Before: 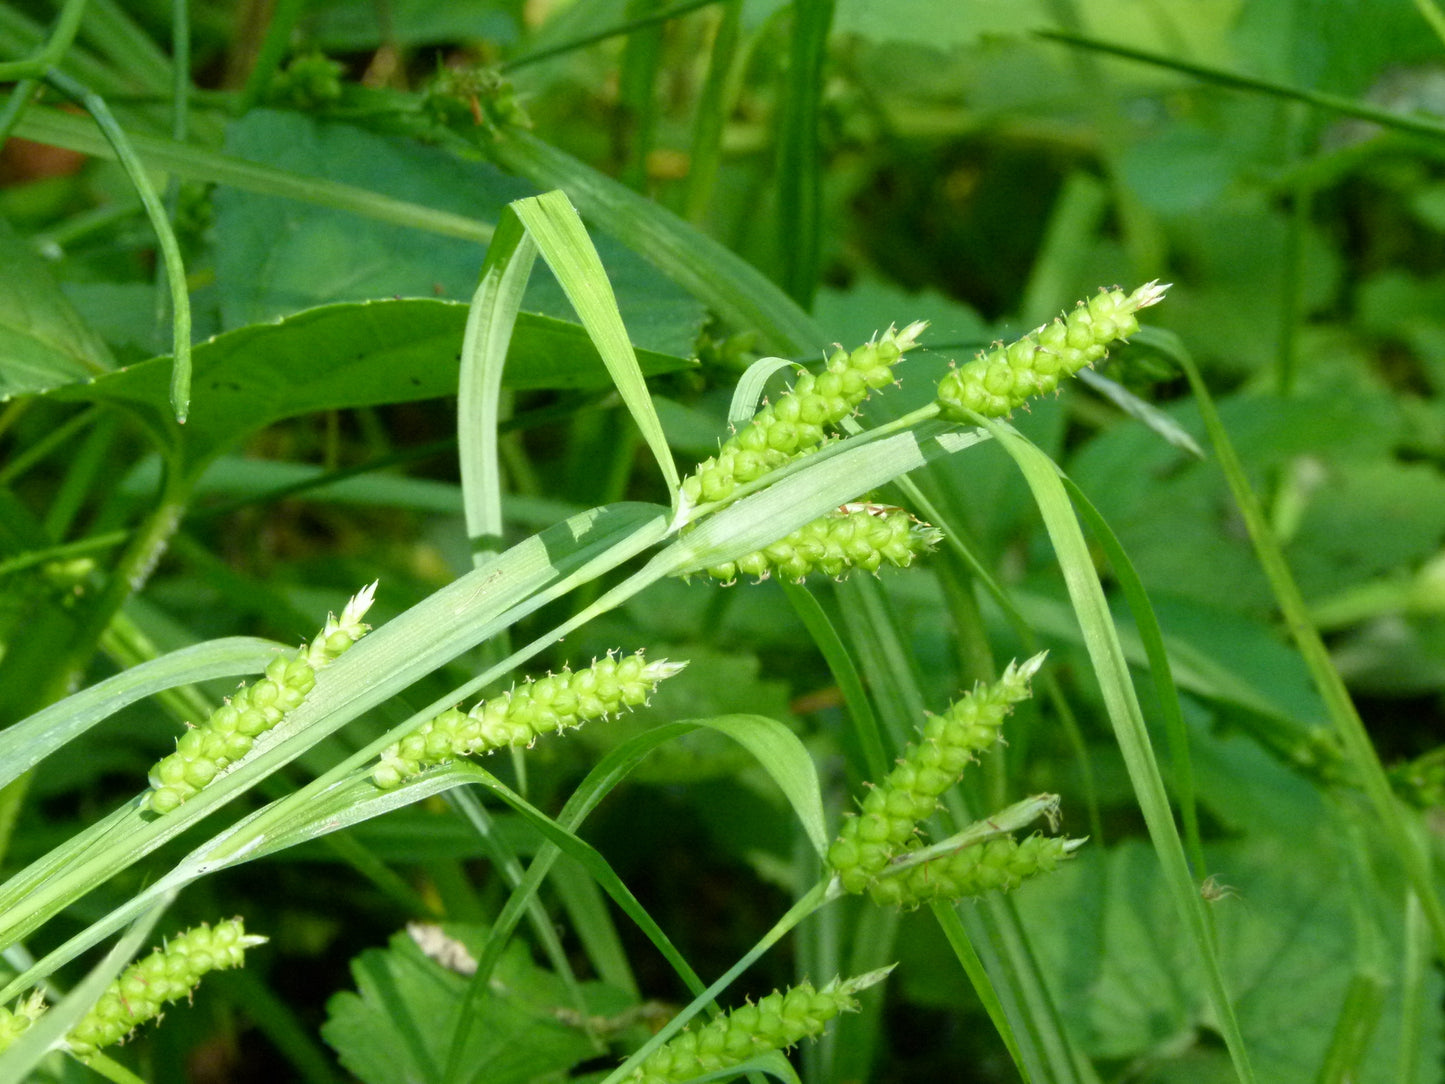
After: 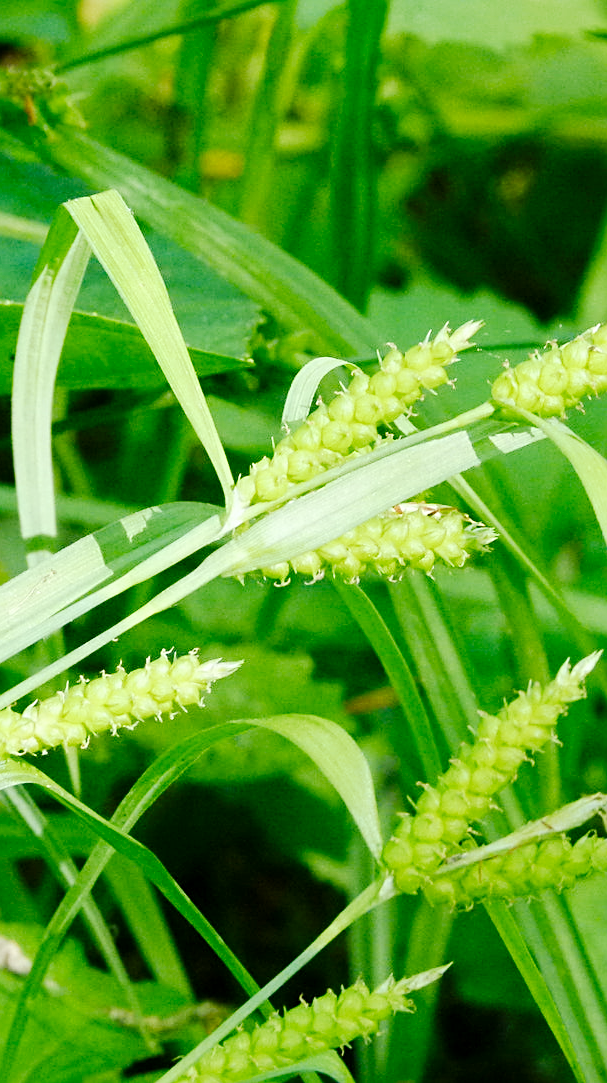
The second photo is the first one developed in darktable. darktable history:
exposure: exposure 0.202 EV, compensate highlight preservation false
sharpen: on, module defaults
crop: left 30.872%, right 27.091%
tone curve: curves: ch0 [(0.014, 0) (0.13, 0.09) (0.227, 0.211) (0.346, 0.388) (0.499, 0.598) (0.662, 0.76) (0.795, 0.846) (1, 0.969)]; ch1 [(0, 0) (0.366, 0.367) (0.447, 0.417) (0.473, 0.484) (0.504, 0.502) (0.525, 0.518) (0.564, 0.548) (0.639, 0.643) (1, 1)]; ch2 [(0, 0) (0.333, 0.346) (0.375, 0.375) (0.424, 0.43) (0.476, 0.498) (0.496, 0.505) (0.517, 0.515) (0.542, 0.564) (0.583, 0.6) (0.64, 0.622) (0.723, 0.676) (1, 1)], preserve colors none
color correction: highlights a* -0.293, highlights b* -0.114
